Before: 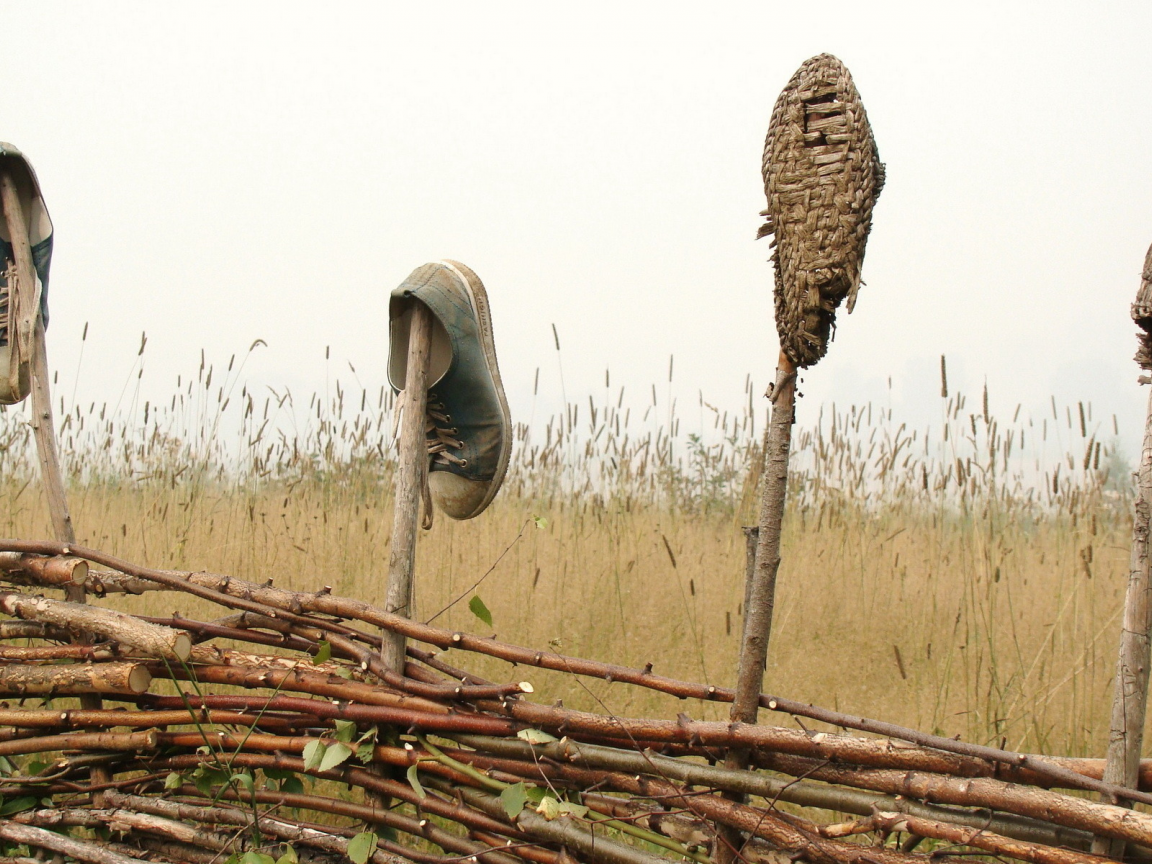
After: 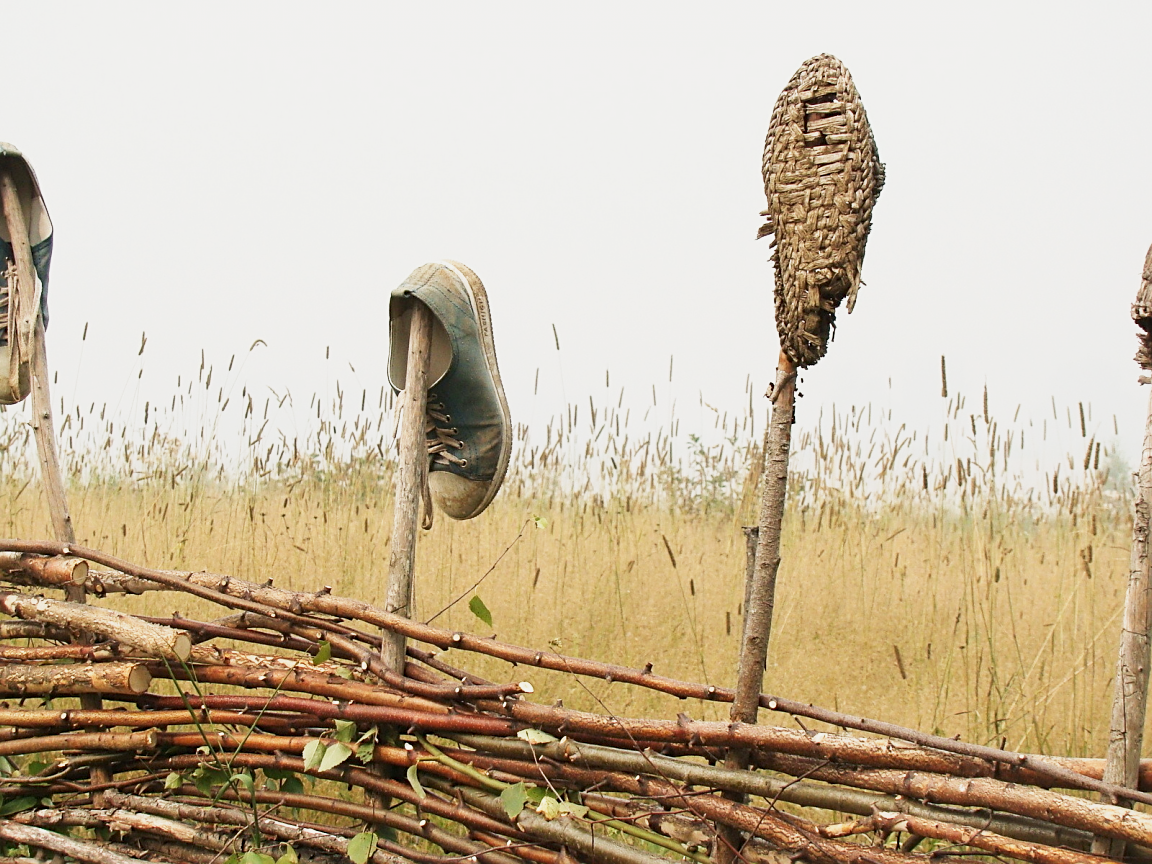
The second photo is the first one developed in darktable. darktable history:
sharpen: on, module defaults
base curve: curves: ch0 [(0, 0) (0.088, 0.125) (0.176, 0.251) (0.354, 0.501) (0.613, 0.749) (1, 0.877)], preserve colors none
